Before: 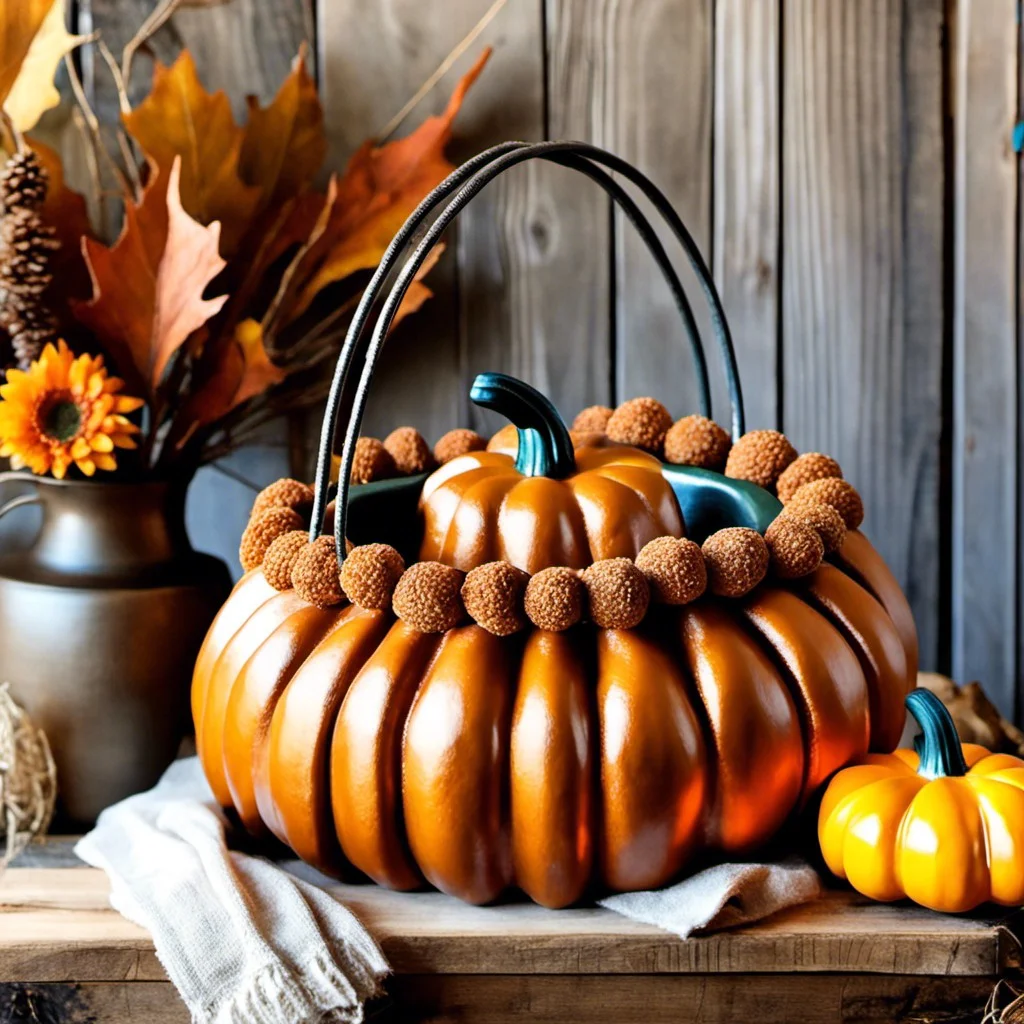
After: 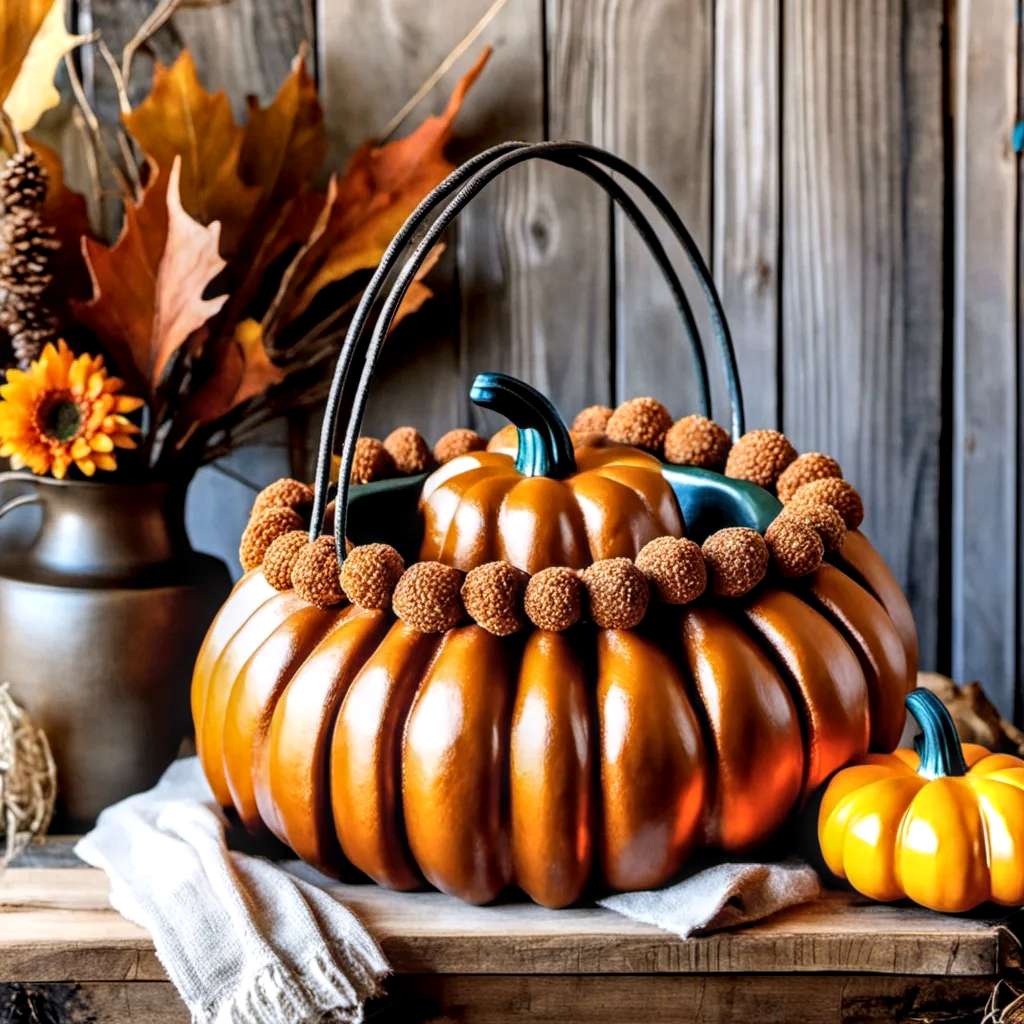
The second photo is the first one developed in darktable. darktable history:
local contrast: highlights 61%, detail 143%, midtone range 0.428
white balance: red 1.004, blue 1.024
